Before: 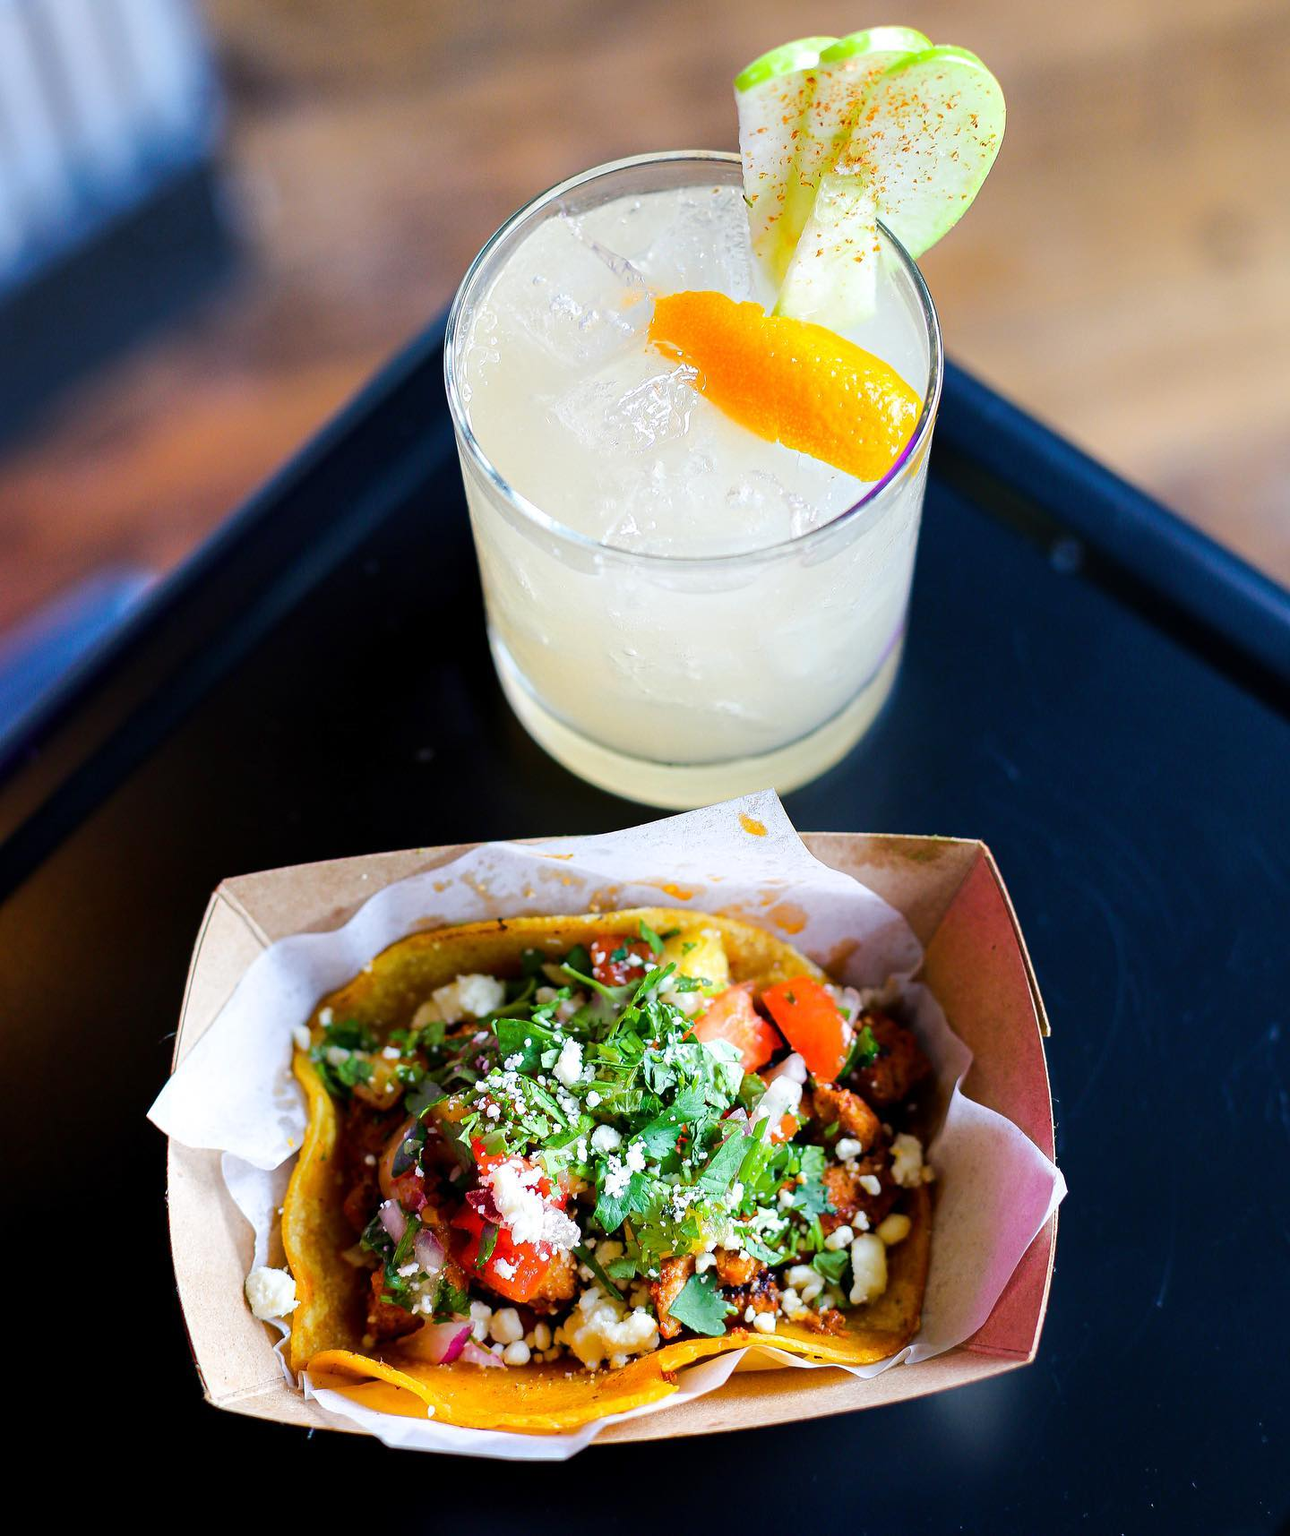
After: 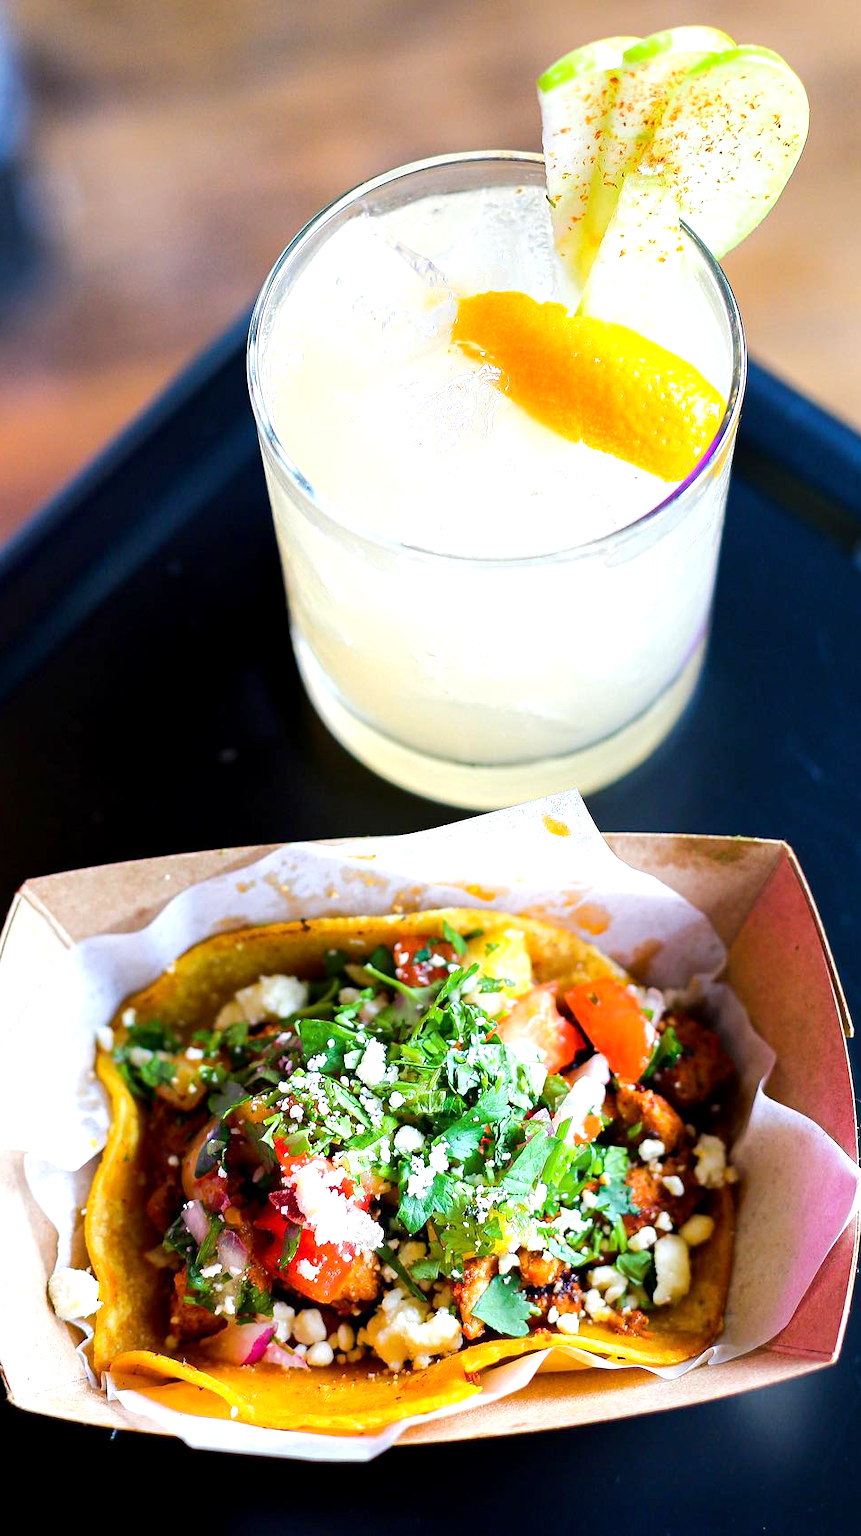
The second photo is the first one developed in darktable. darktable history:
crop and rotate: left 15.343%, right 17.859%
exposure: black level correction 0.001, exposure 0.499 EV, compensate highlight preservation false
